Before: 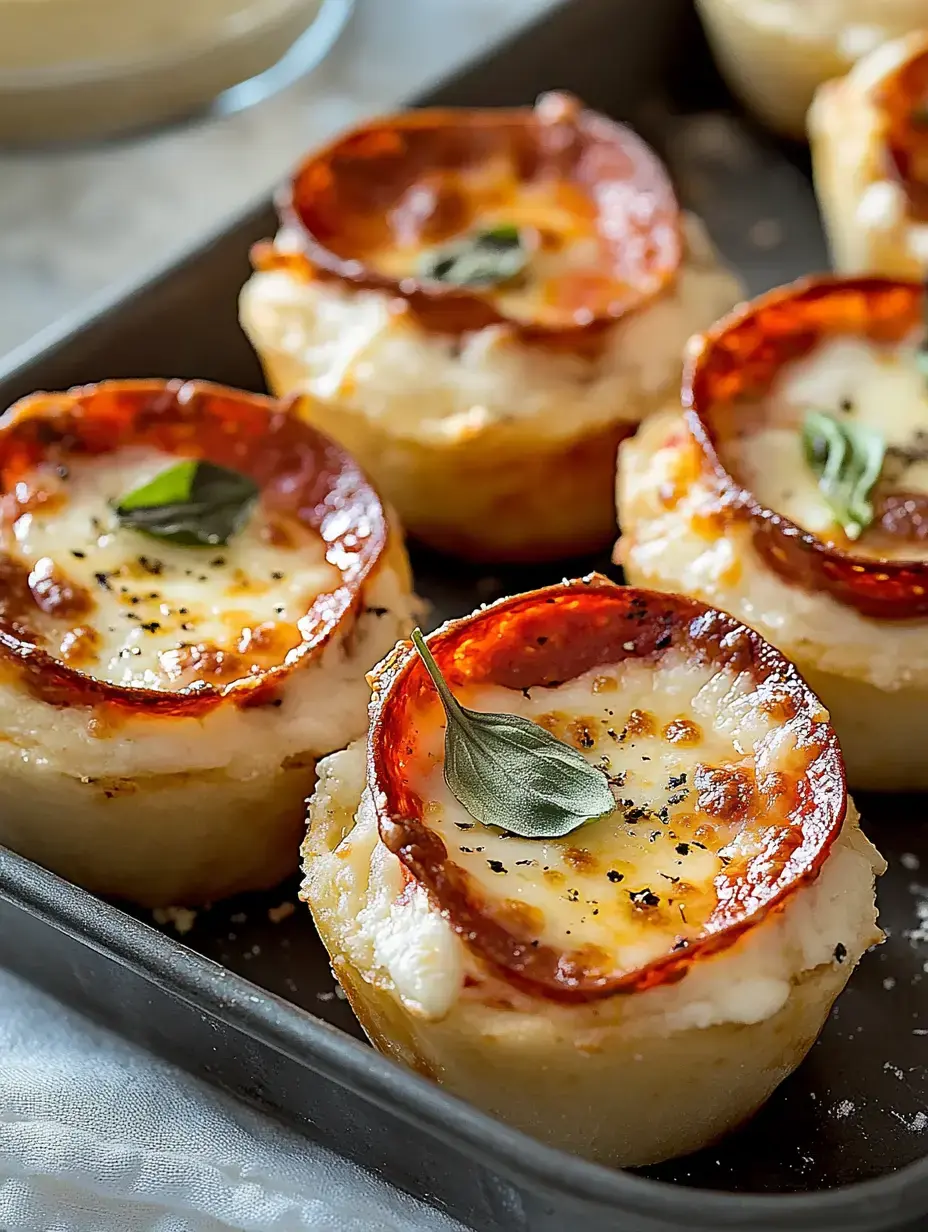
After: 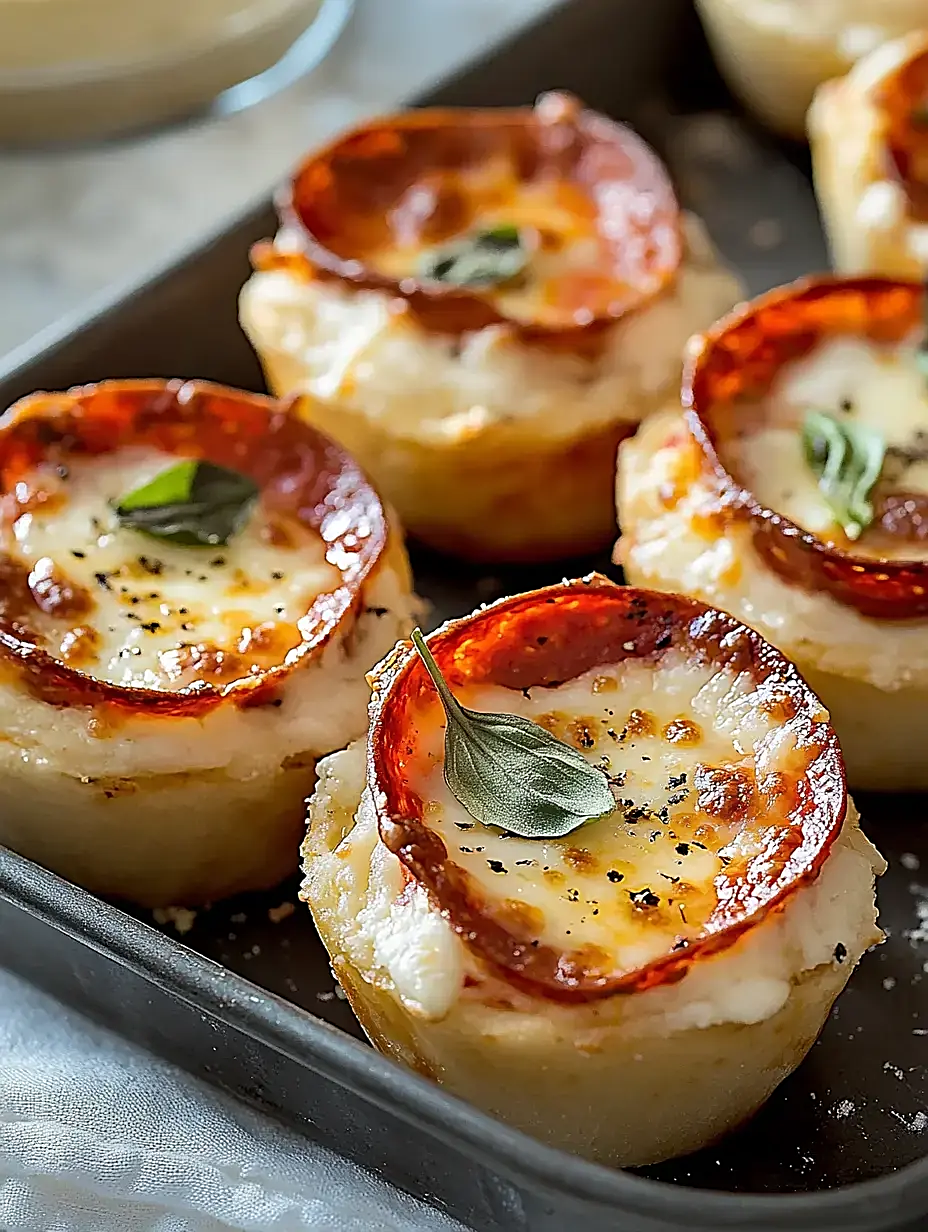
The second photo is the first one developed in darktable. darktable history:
tone equalizer: edges refinement/feathering 500, mask exposure compensation -1.57 EV, preserve details no
color correction: highlights a* -0.133, highlights b* 0.079
sharpen: on, module defaults
